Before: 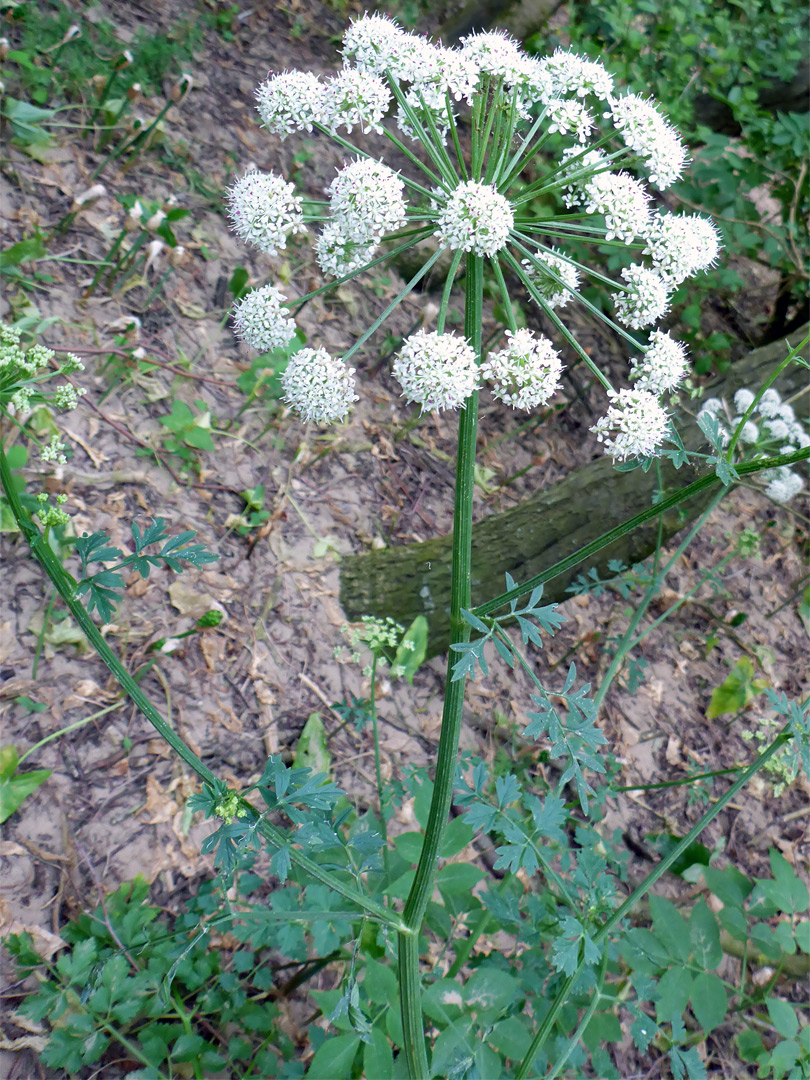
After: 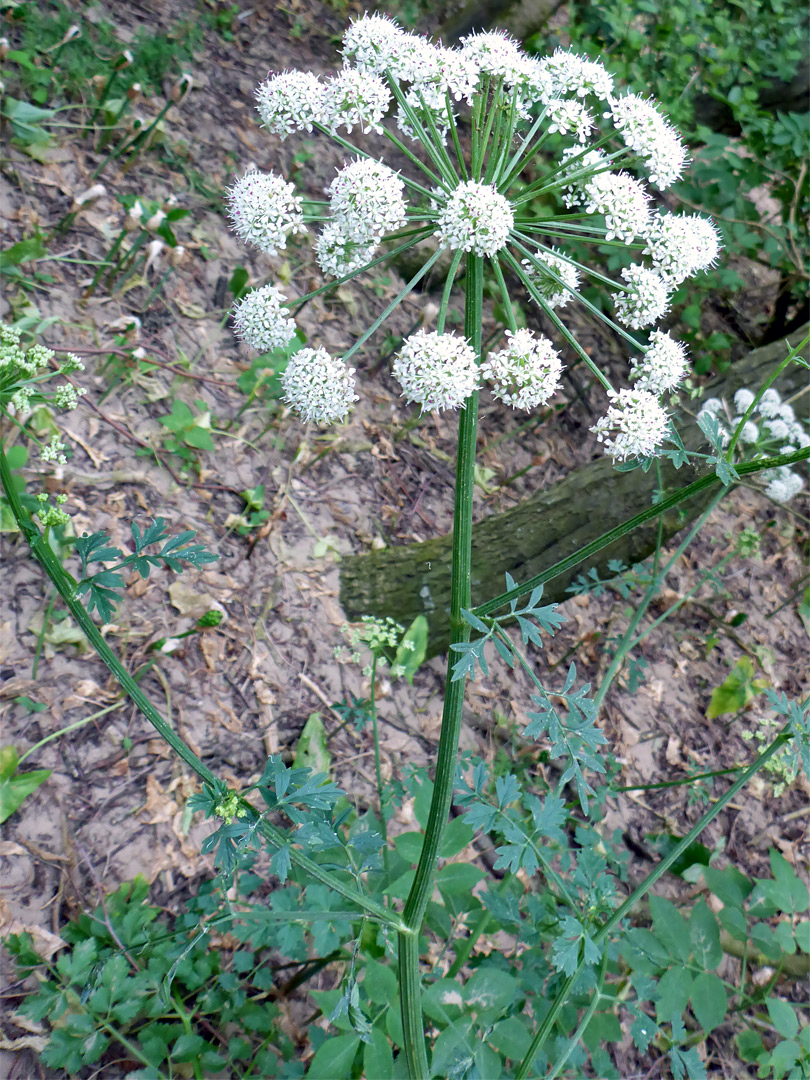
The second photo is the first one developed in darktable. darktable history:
local contrast: mode bilateral grid, contrast 27, coarseness 17, detail 116%, midtone range 0.2
